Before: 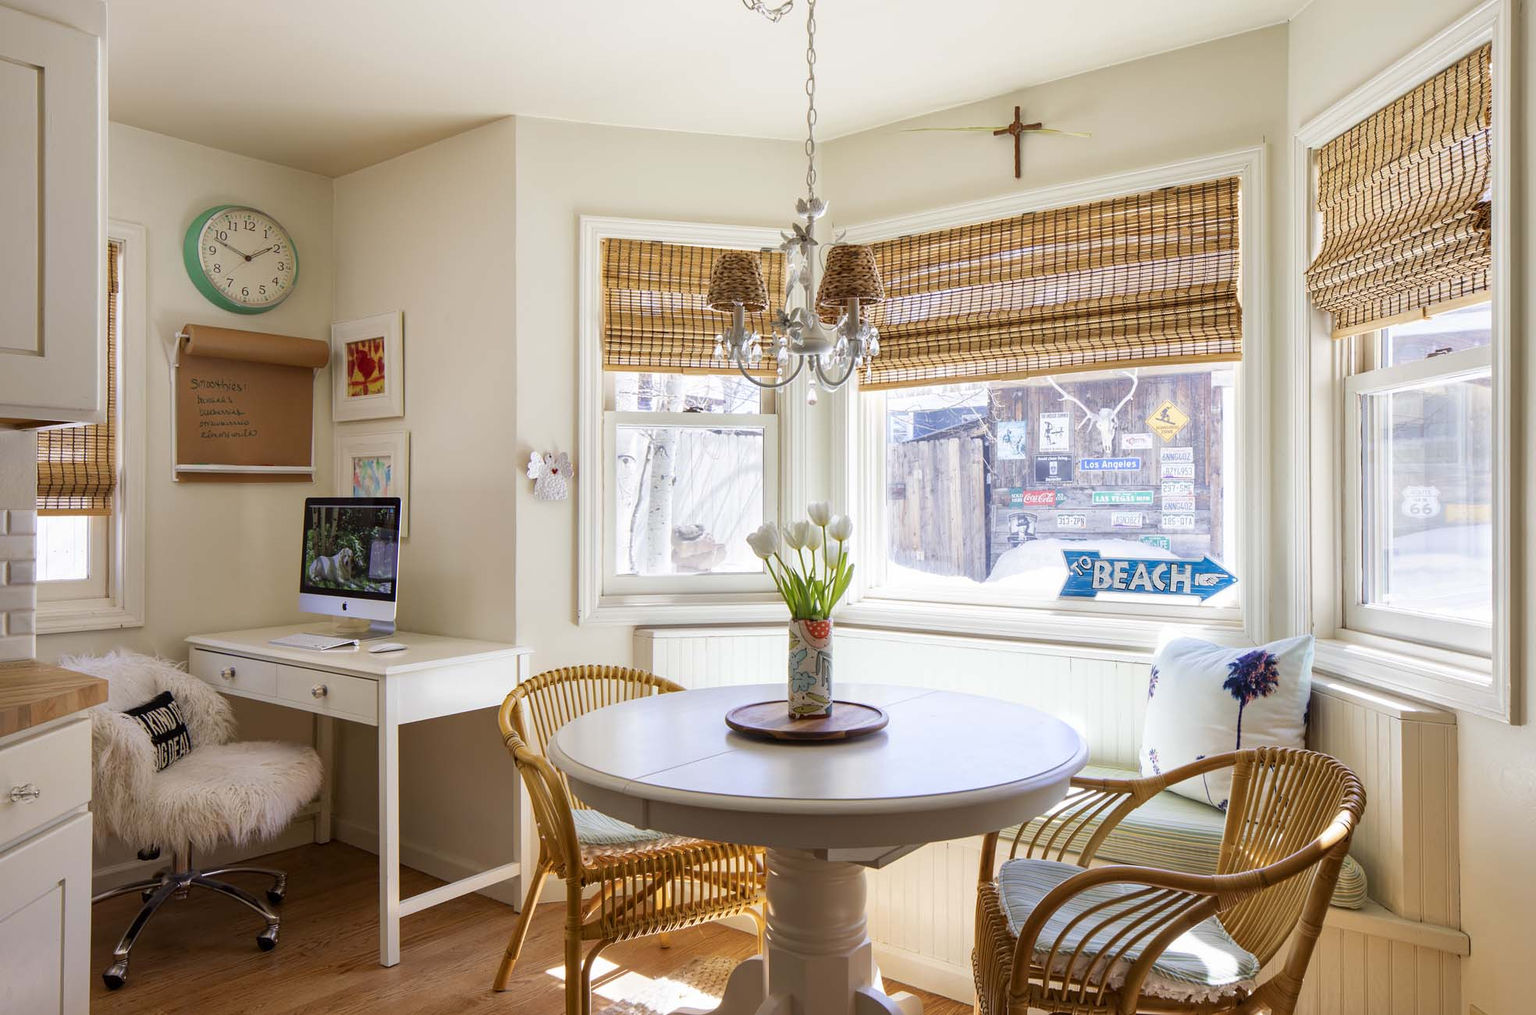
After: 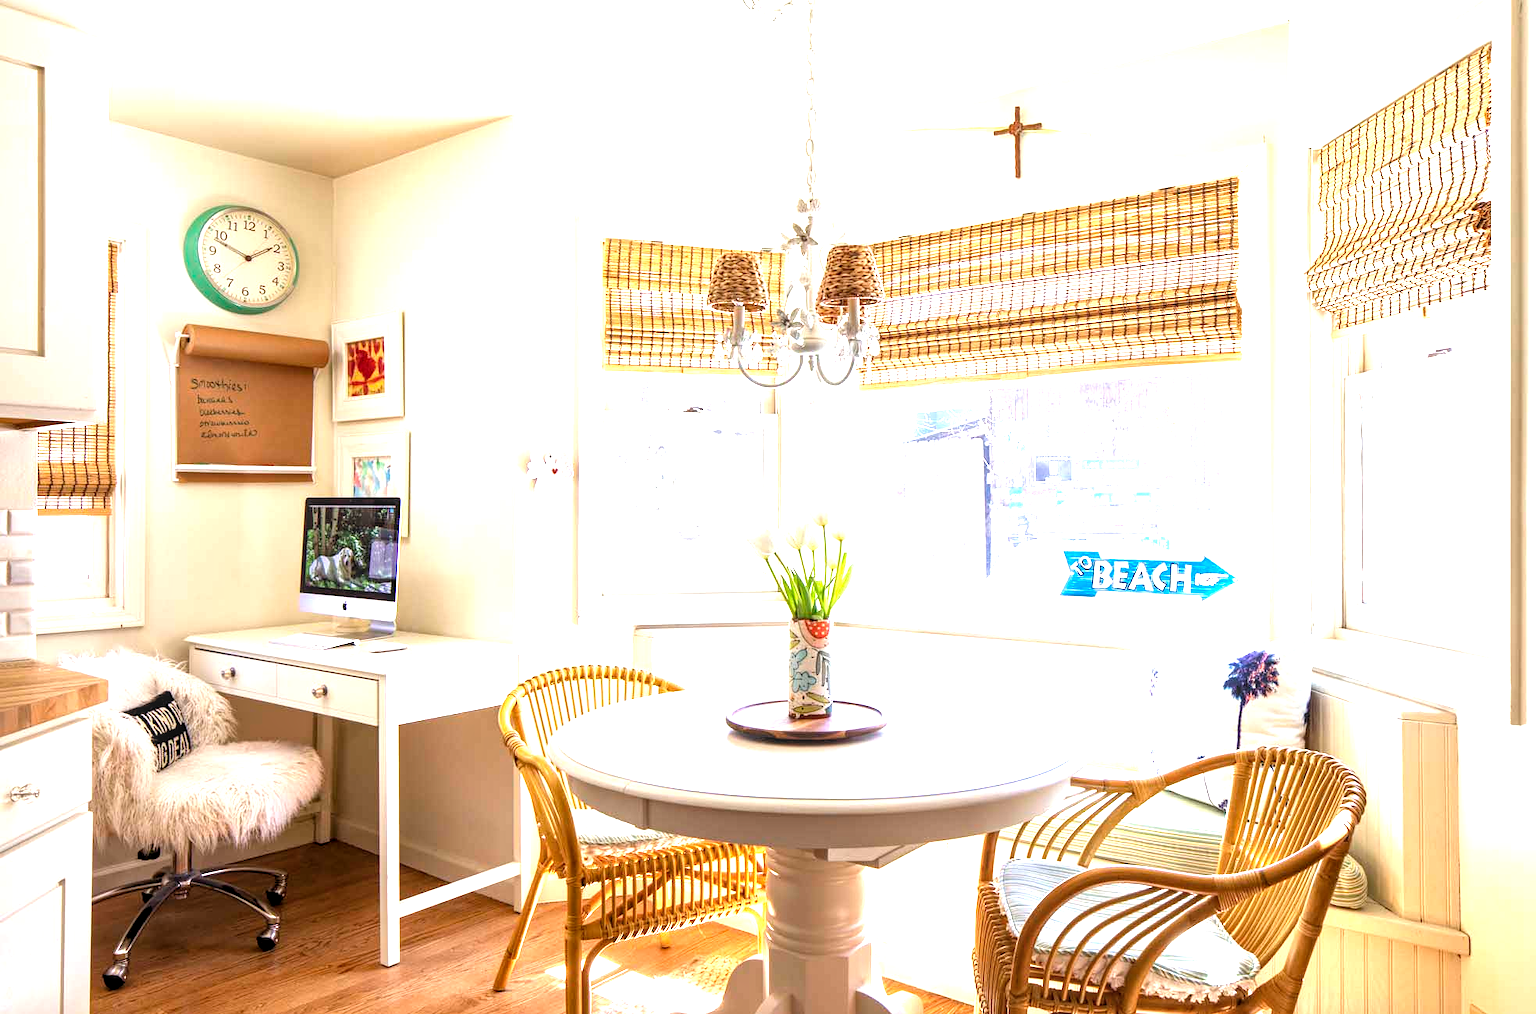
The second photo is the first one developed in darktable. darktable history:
levels: levels [0.031, 0.5, 0.969]
local contrast: detail 130%
exposure: black level correction 0, exposure 1.47 EV, compensate exposure bias true, compensate highlight preservation false
